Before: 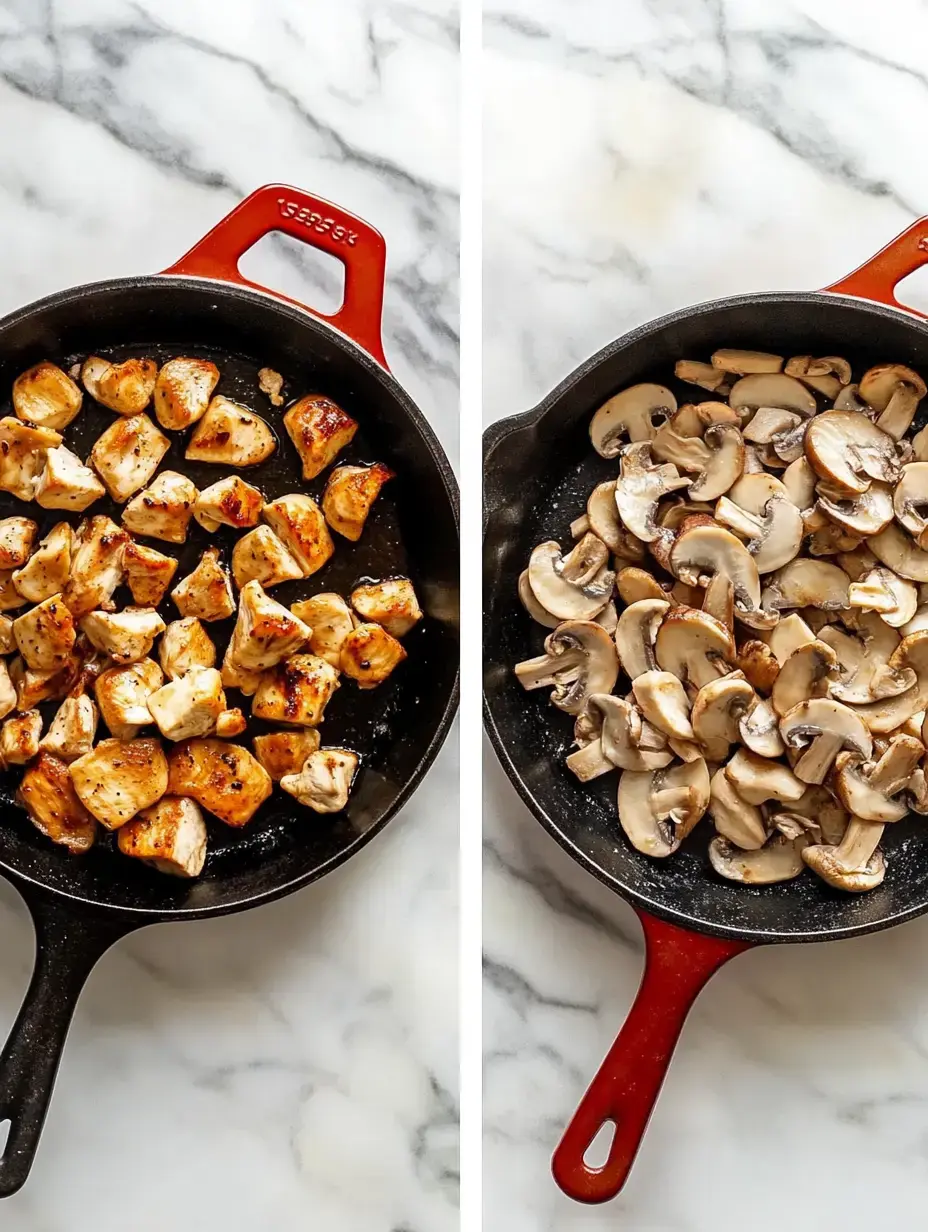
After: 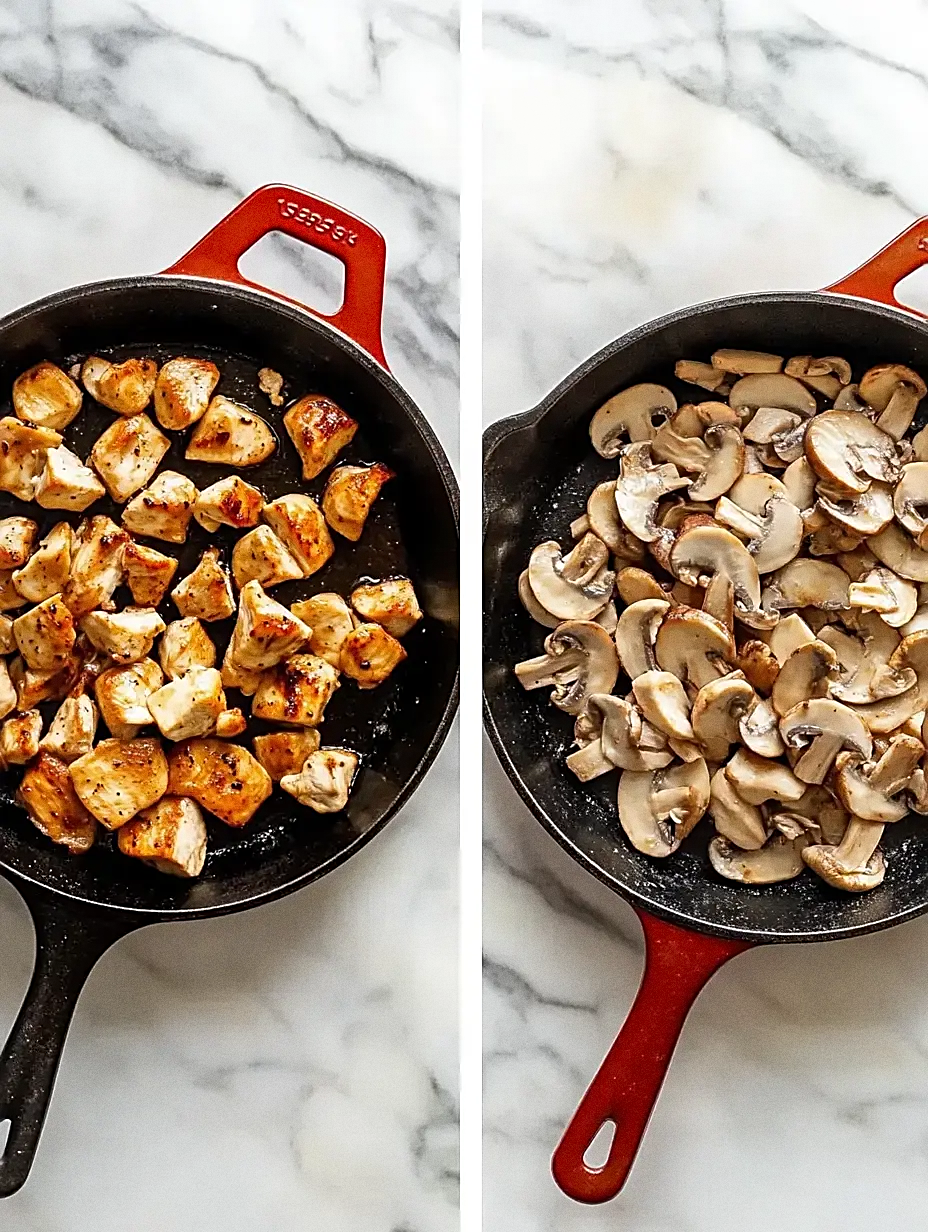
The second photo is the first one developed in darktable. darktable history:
grain: on, module defaults
sharpen: on, module defaults
